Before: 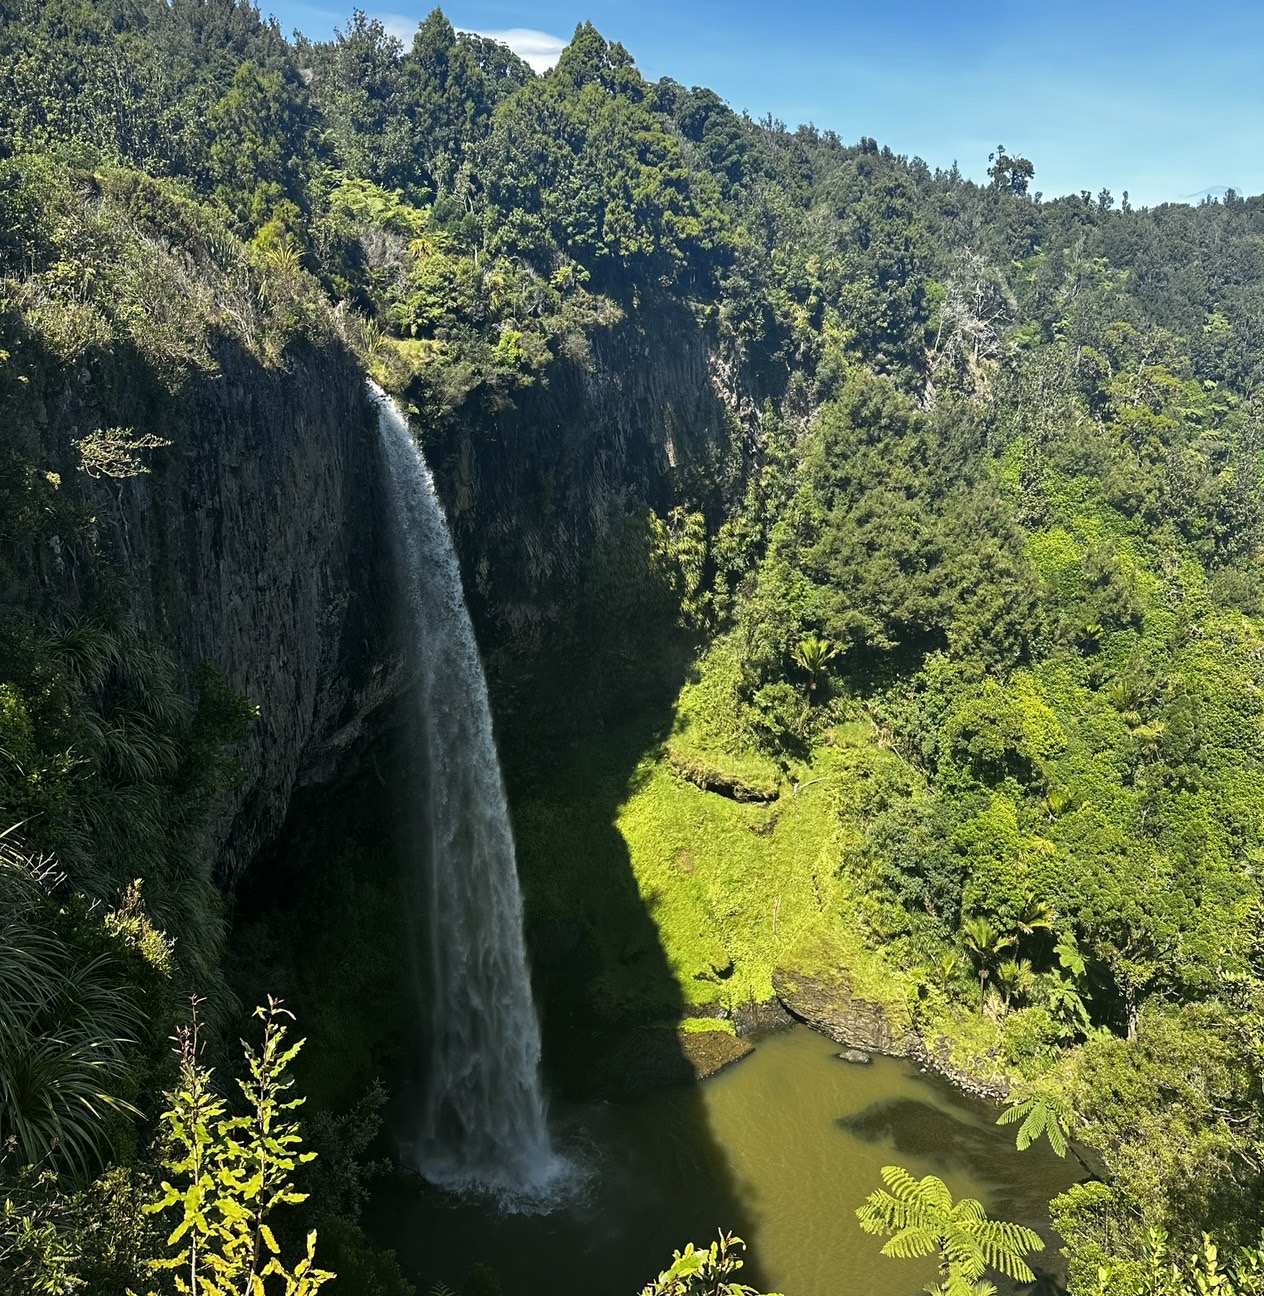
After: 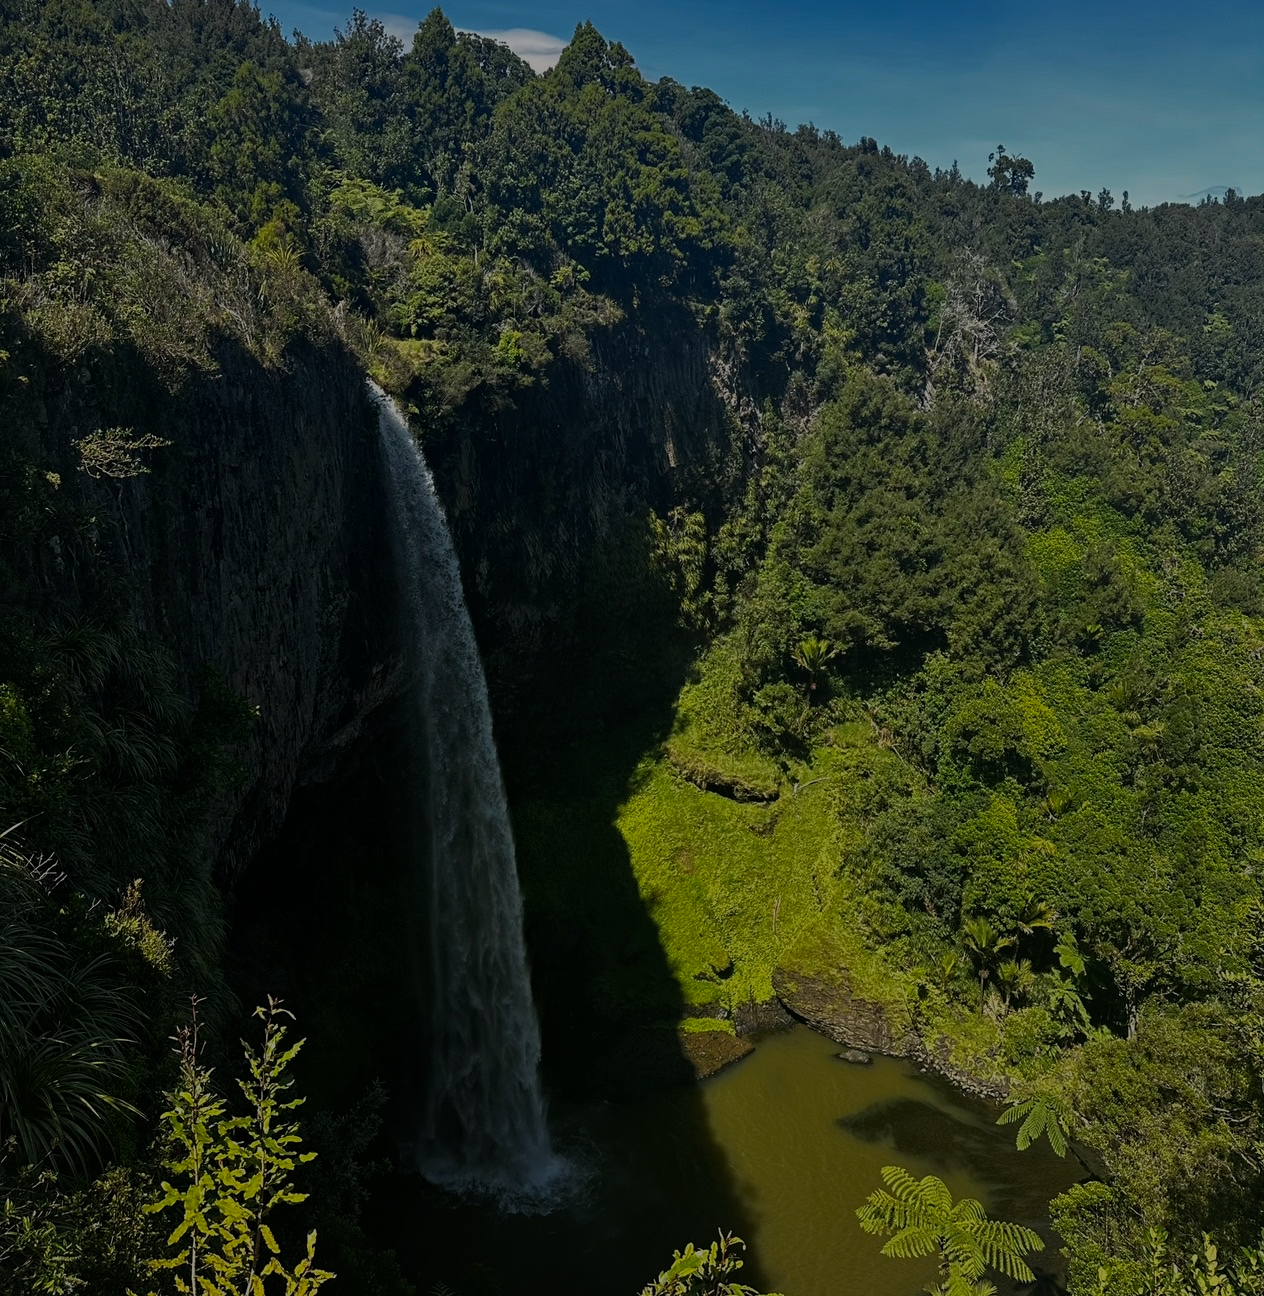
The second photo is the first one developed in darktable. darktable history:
tone equalizer: -8 EV -1.98 EV, -7 EV -2 EV, -6 EV -1.99 EV, -5 EV -1.98 EV, -4 EV -1.96 EV, -3 EV -1.97 EV, -2 EV -1.98 EV, -1 EV -1.61 EV, +0 EV -1.98 EV, edges refinement/feathering 500, mask exposure compensation -1.57 EV, preserve details no
haze removal: compatibility mode true, adaptive false
